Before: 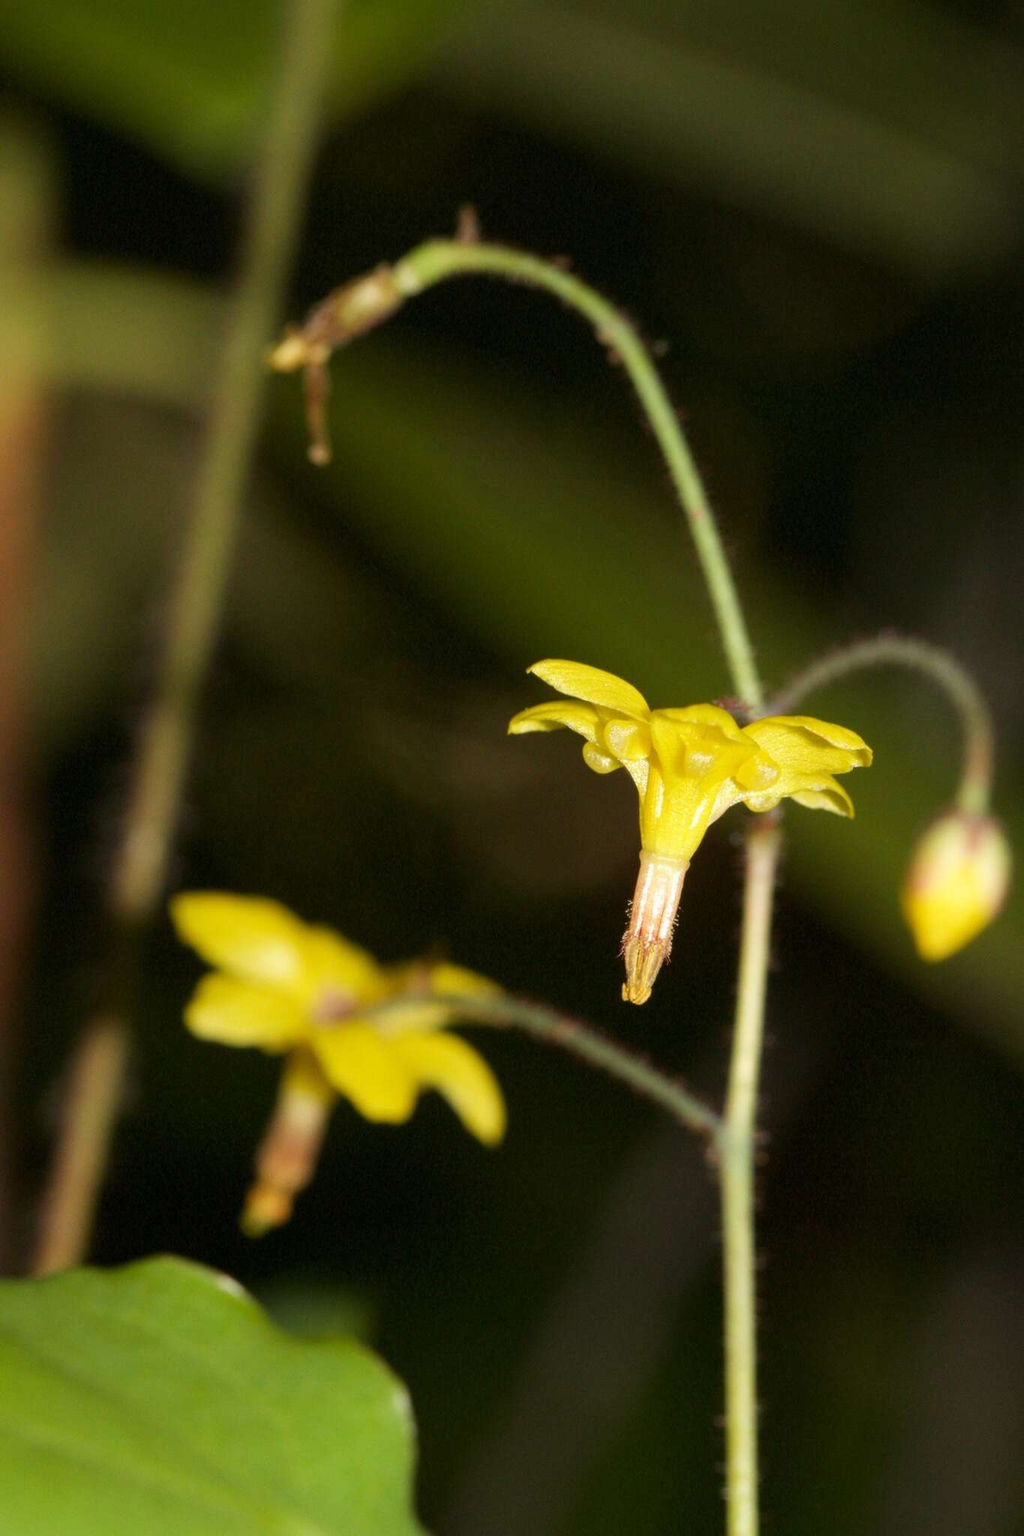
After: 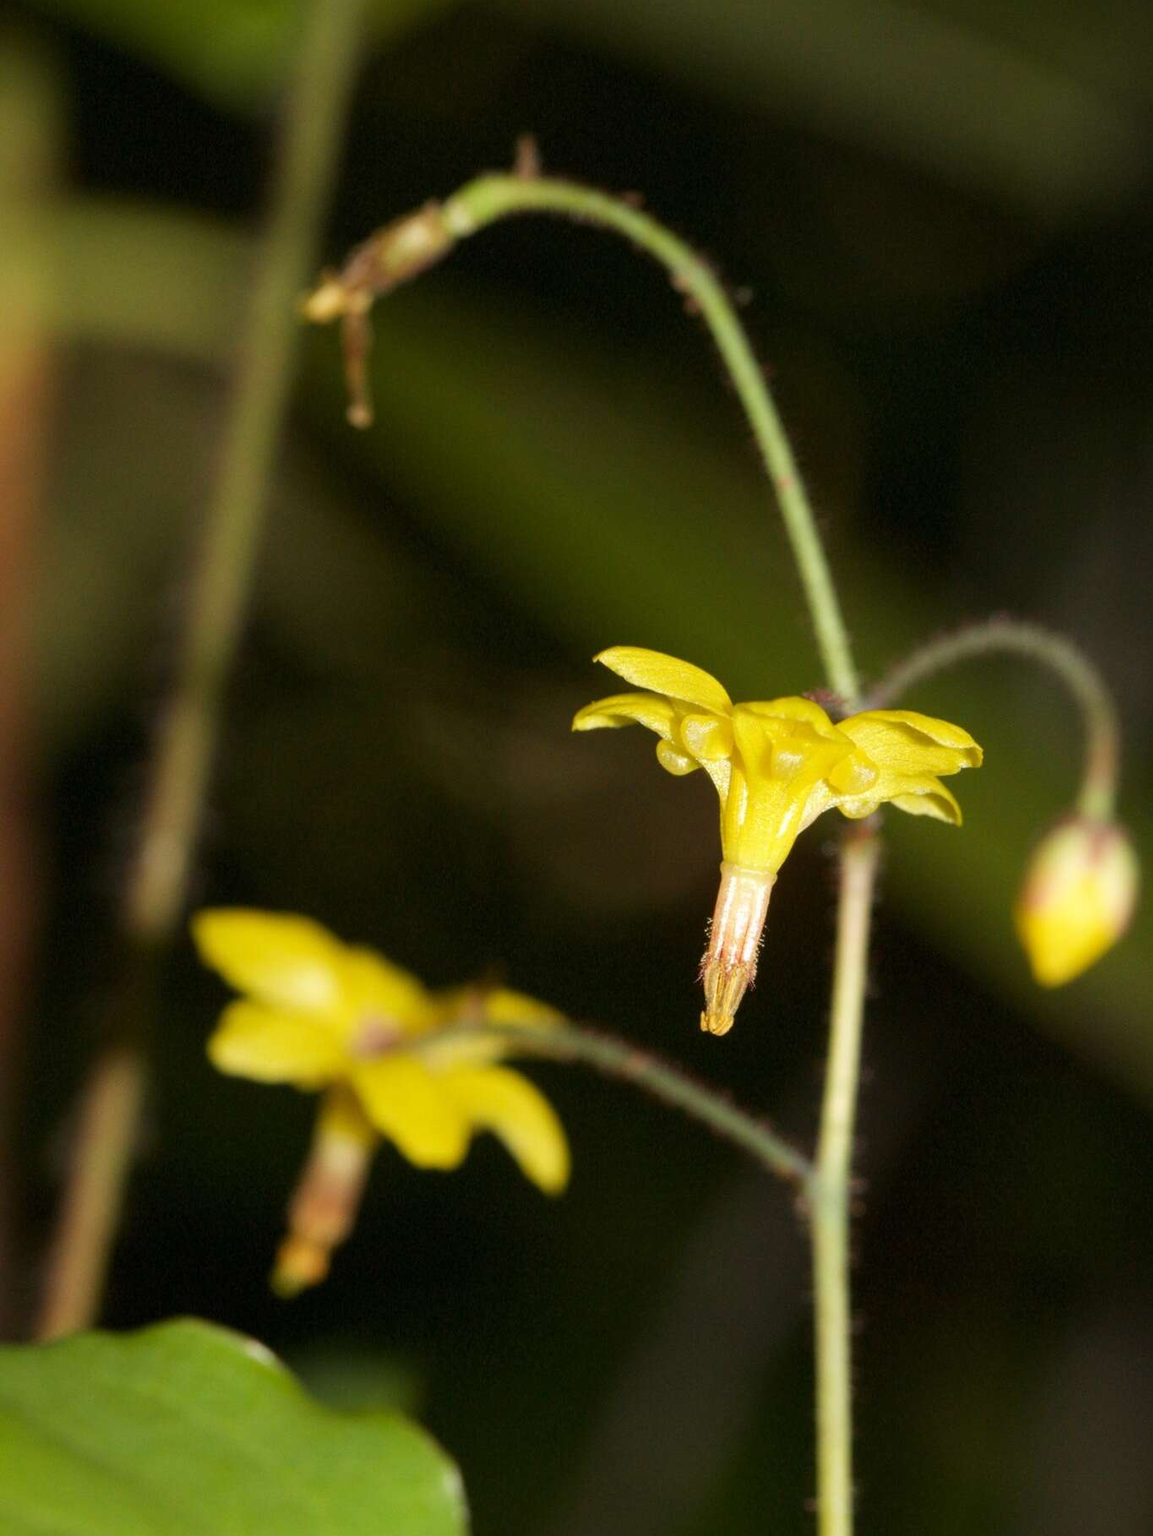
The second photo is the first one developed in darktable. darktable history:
crop and rotate: top 5.609%, bottom 5.609%
